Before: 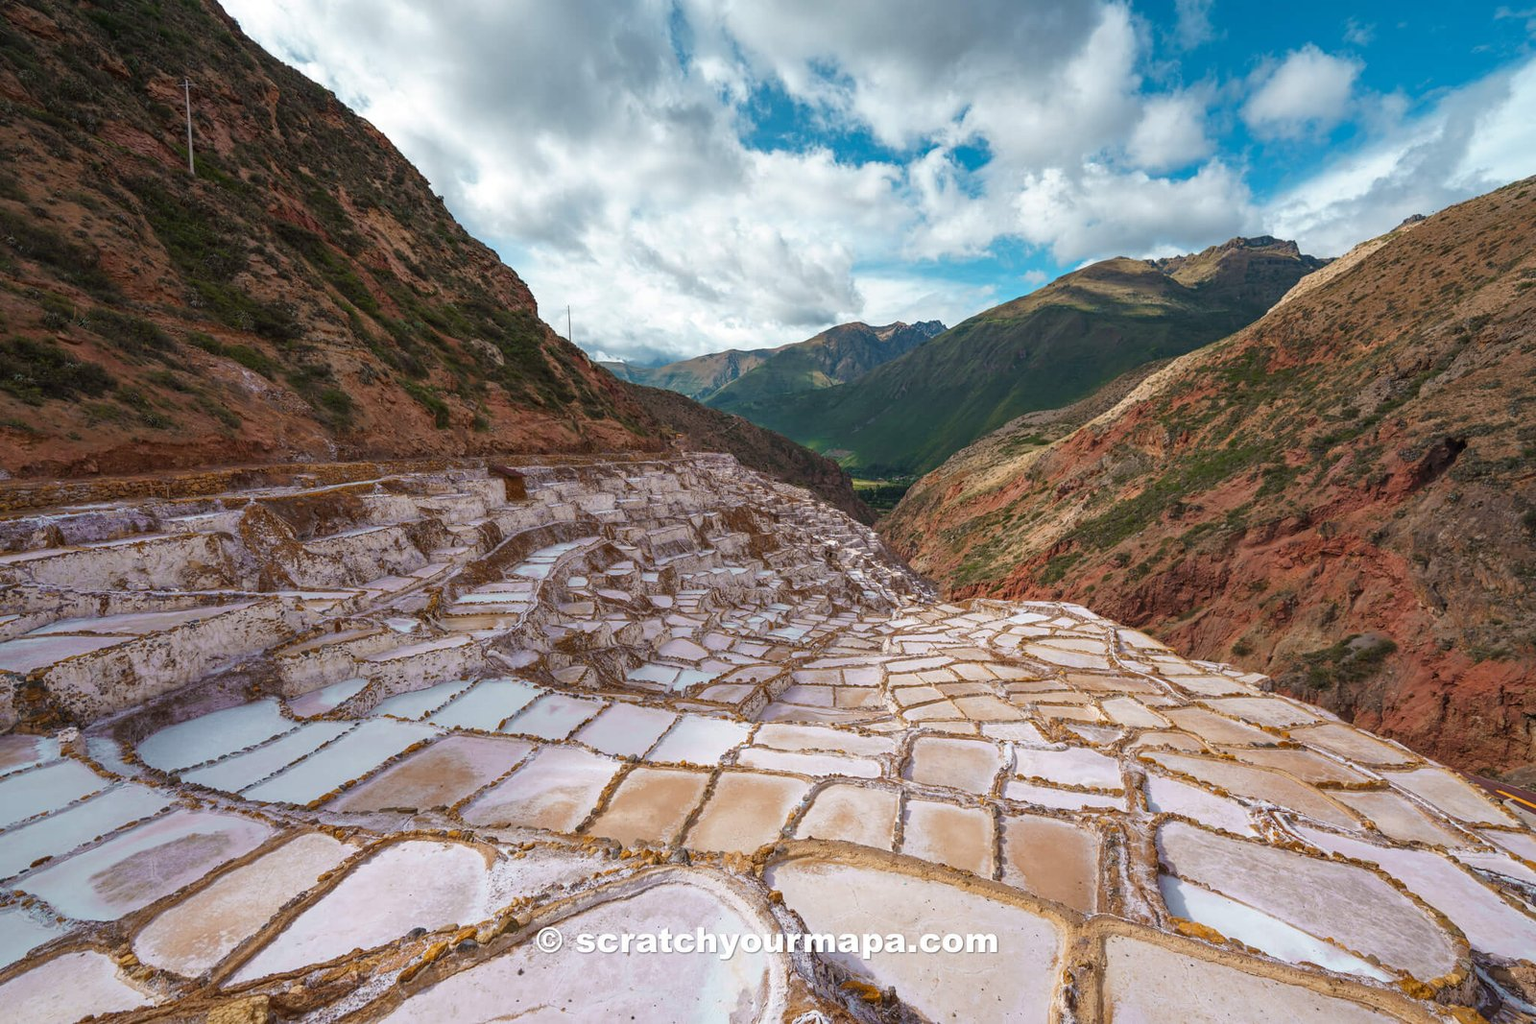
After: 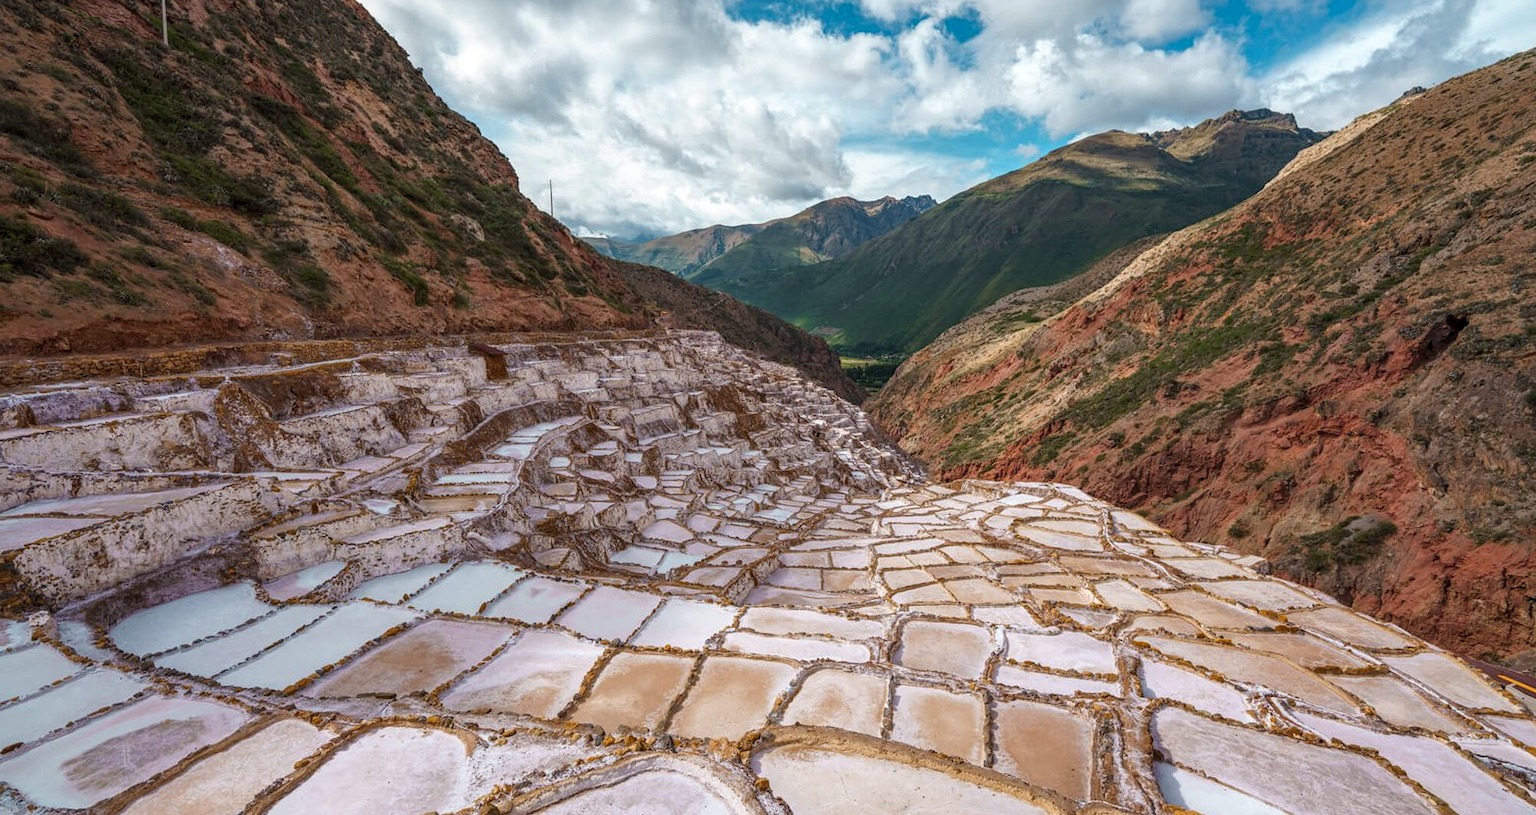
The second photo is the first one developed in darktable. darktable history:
crop and rotate: left 1.945%, top 12.708%, right 0.127%, bottom 9.372%
local contrast: on, module defaults
